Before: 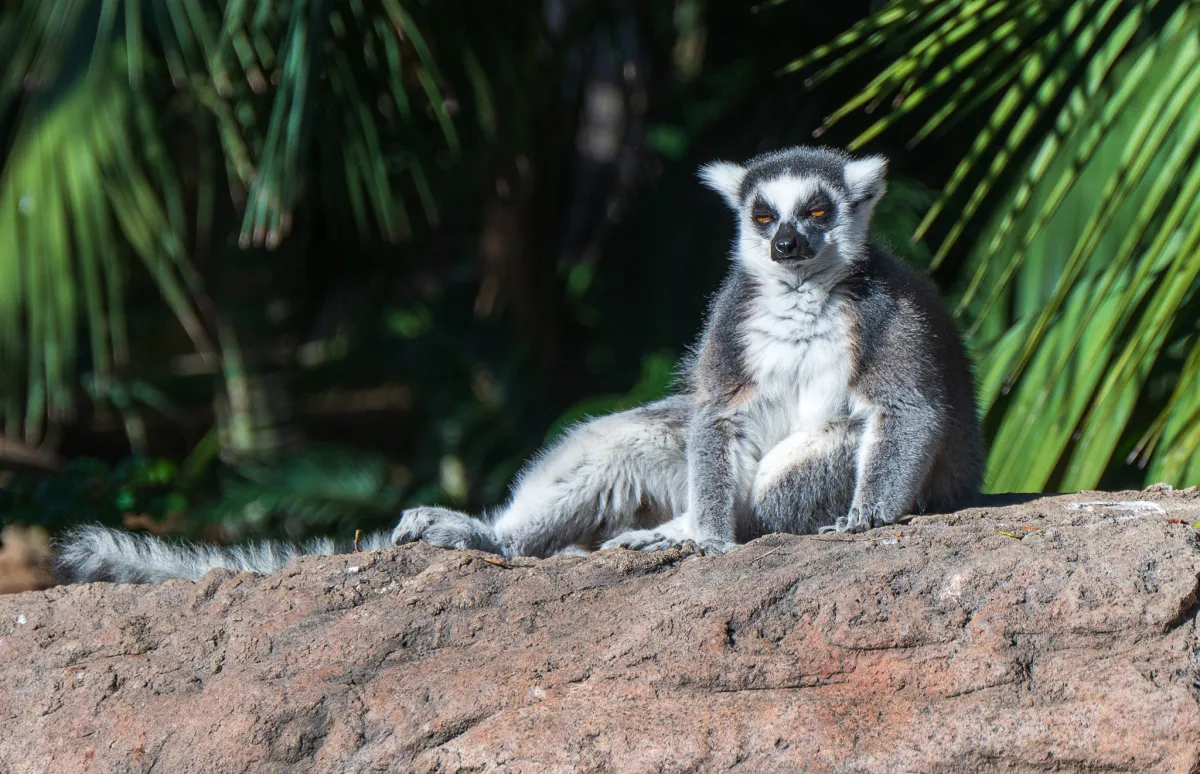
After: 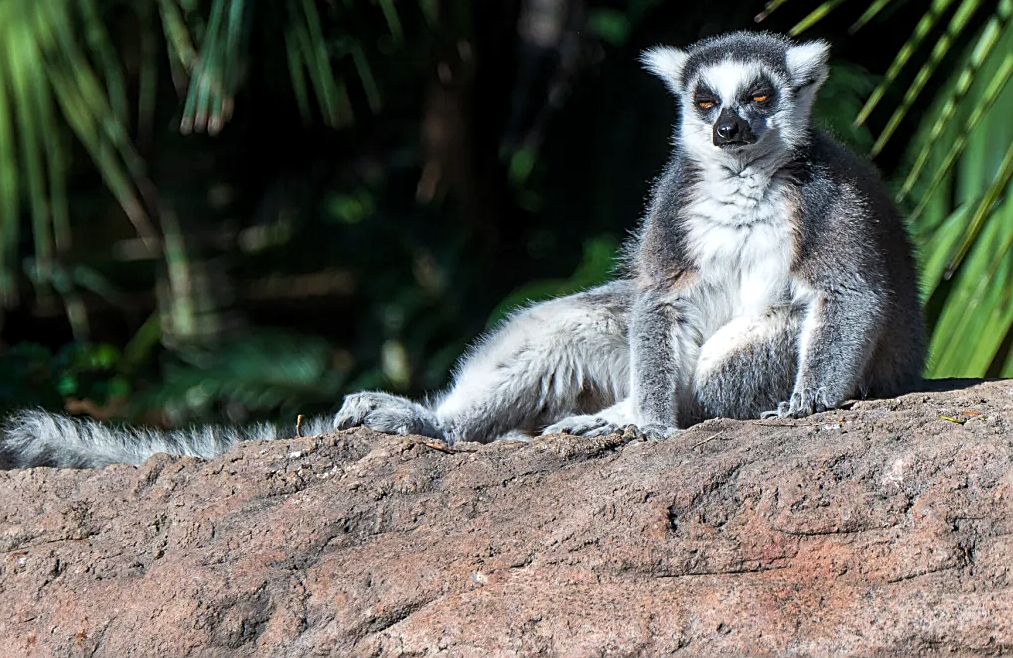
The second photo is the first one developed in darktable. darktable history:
levels: levels [0.016, 0.492, 0.969]
exposure: black level correction 0.001, compensate exposure bias true, compensate highlight preservation false
sharpen: on, module defaults
crop and rotate: left 4.889%, top 14.948%, right 10.655%
